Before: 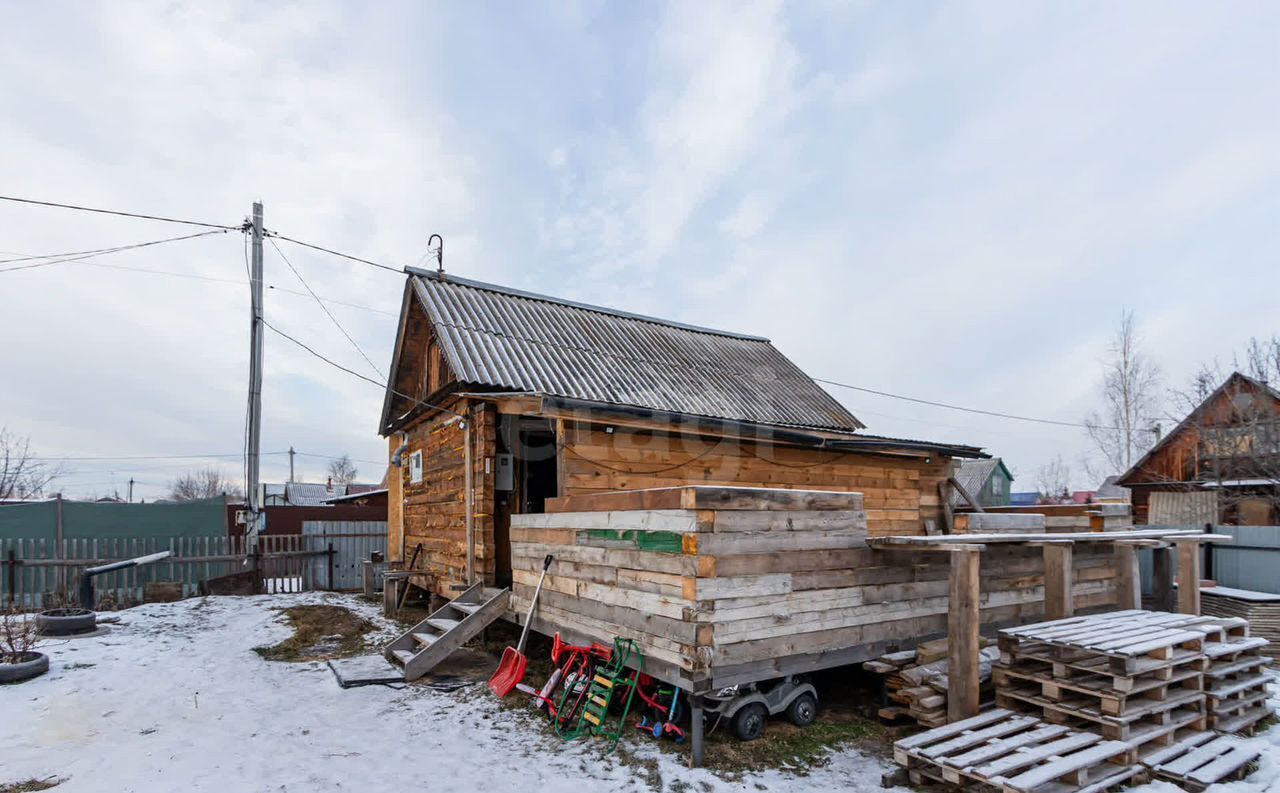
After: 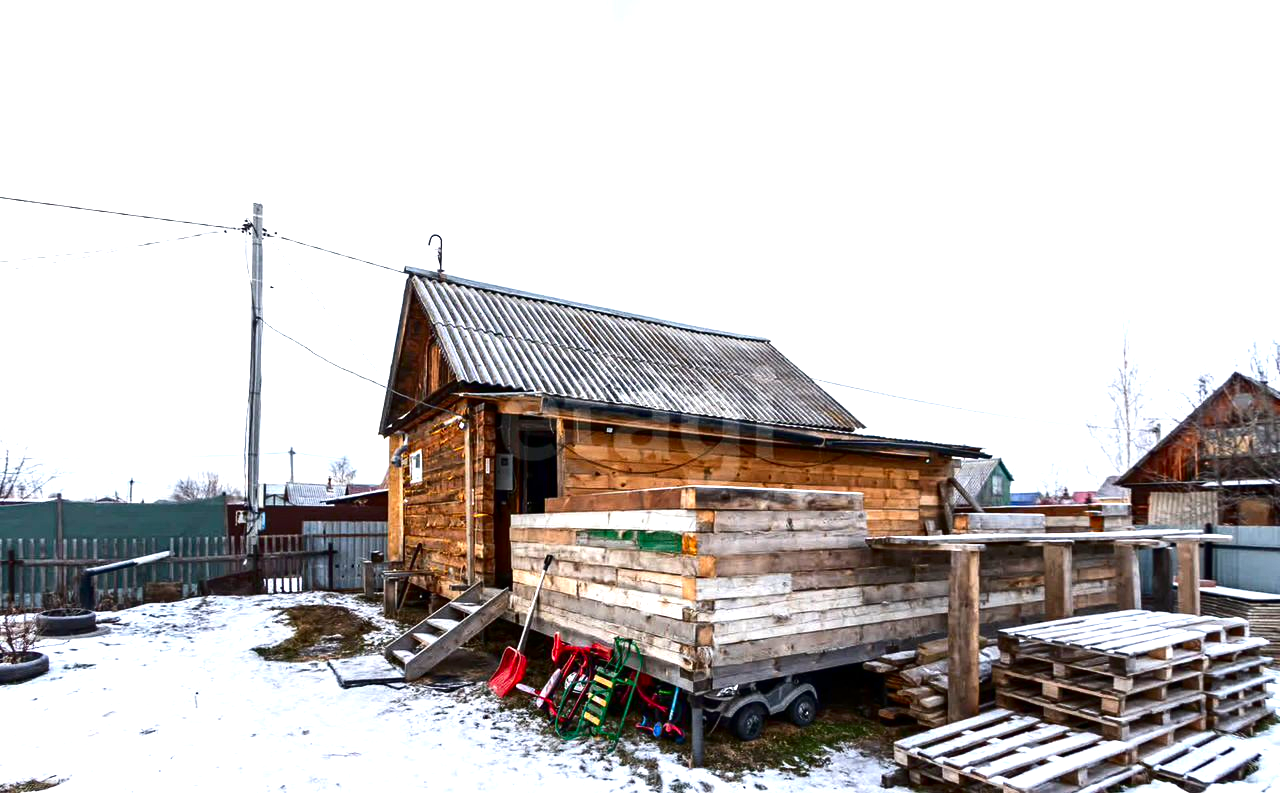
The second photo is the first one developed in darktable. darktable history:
contrast brightness saturation: contrast 0.133, brightness -0.229, saturation 0.137
exposure: black level correction 0, exposure 1.104 EV, compensate highlight preservation false
